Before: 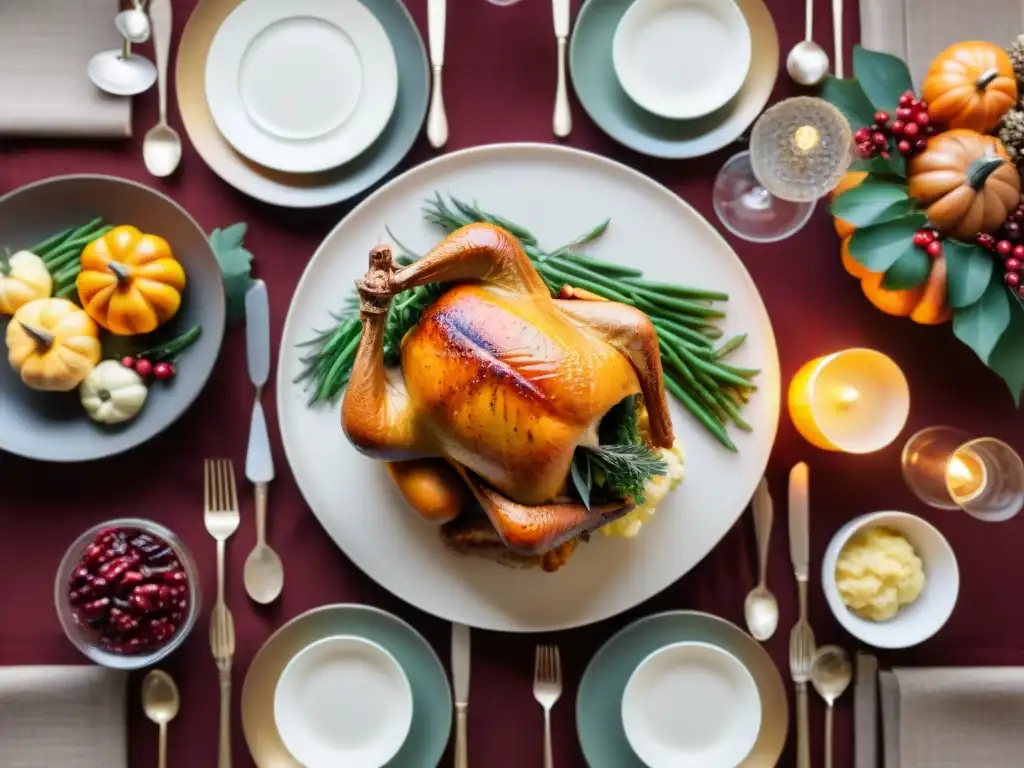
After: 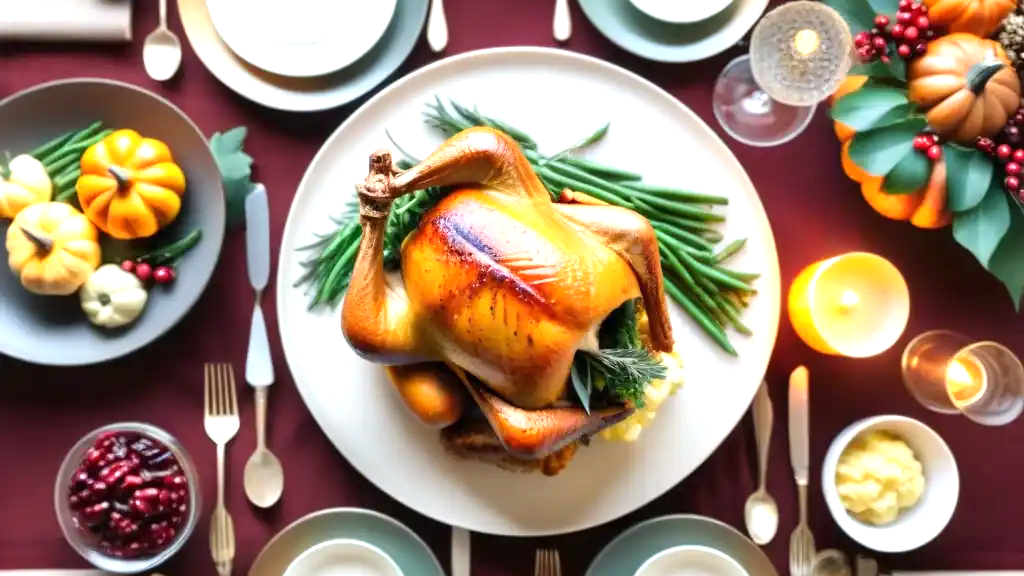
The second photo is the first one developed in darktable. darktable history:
crop and rotate: top 12.5%, bottom 12.5%
exposure: black level correction 0, exposure 0.7 EV, compensate exposure bias true, compensate highlight preservation false
